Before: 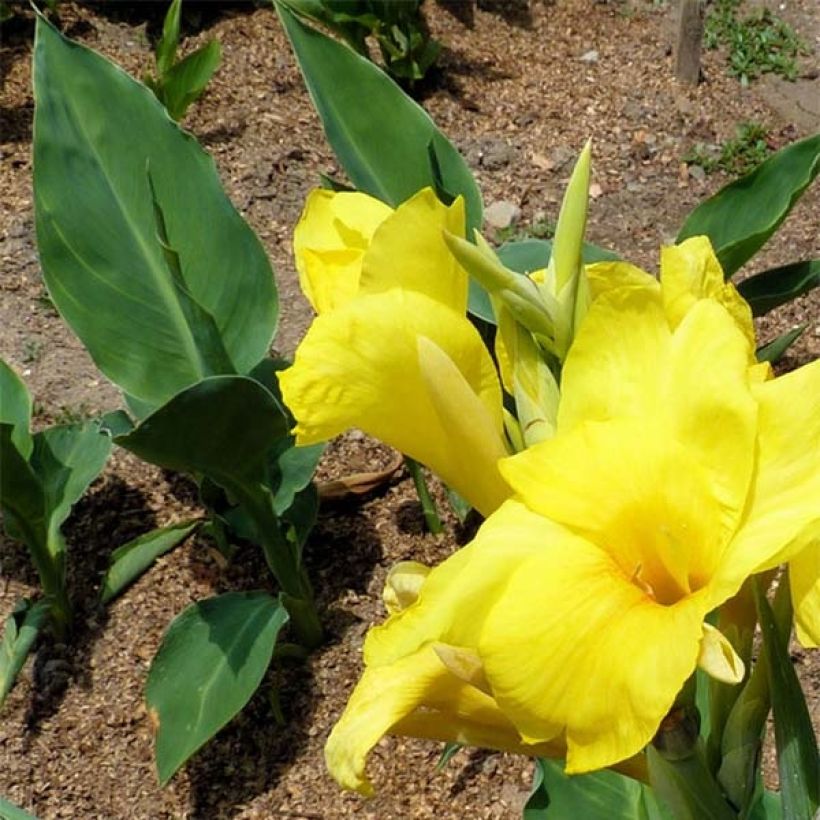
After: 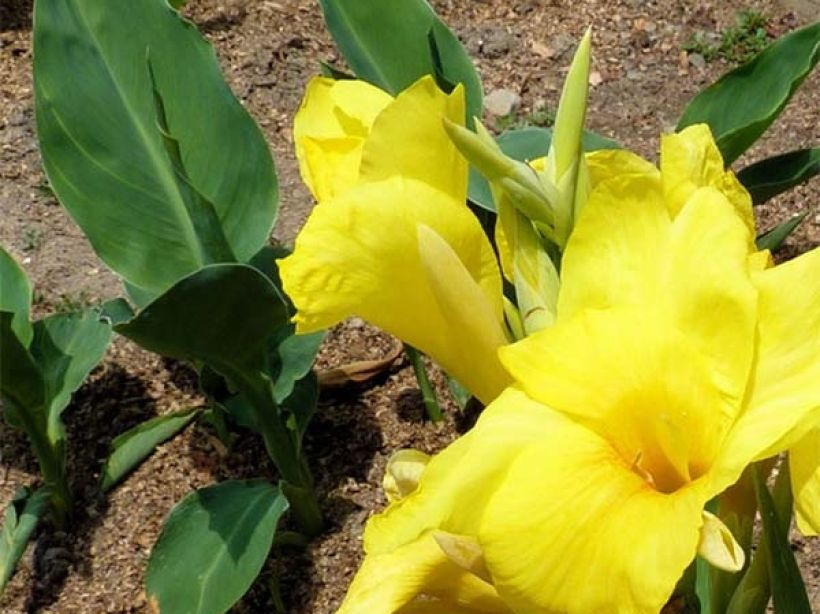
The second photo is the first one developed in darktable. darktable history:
crop: top 13.688%, bottom 11.404%
